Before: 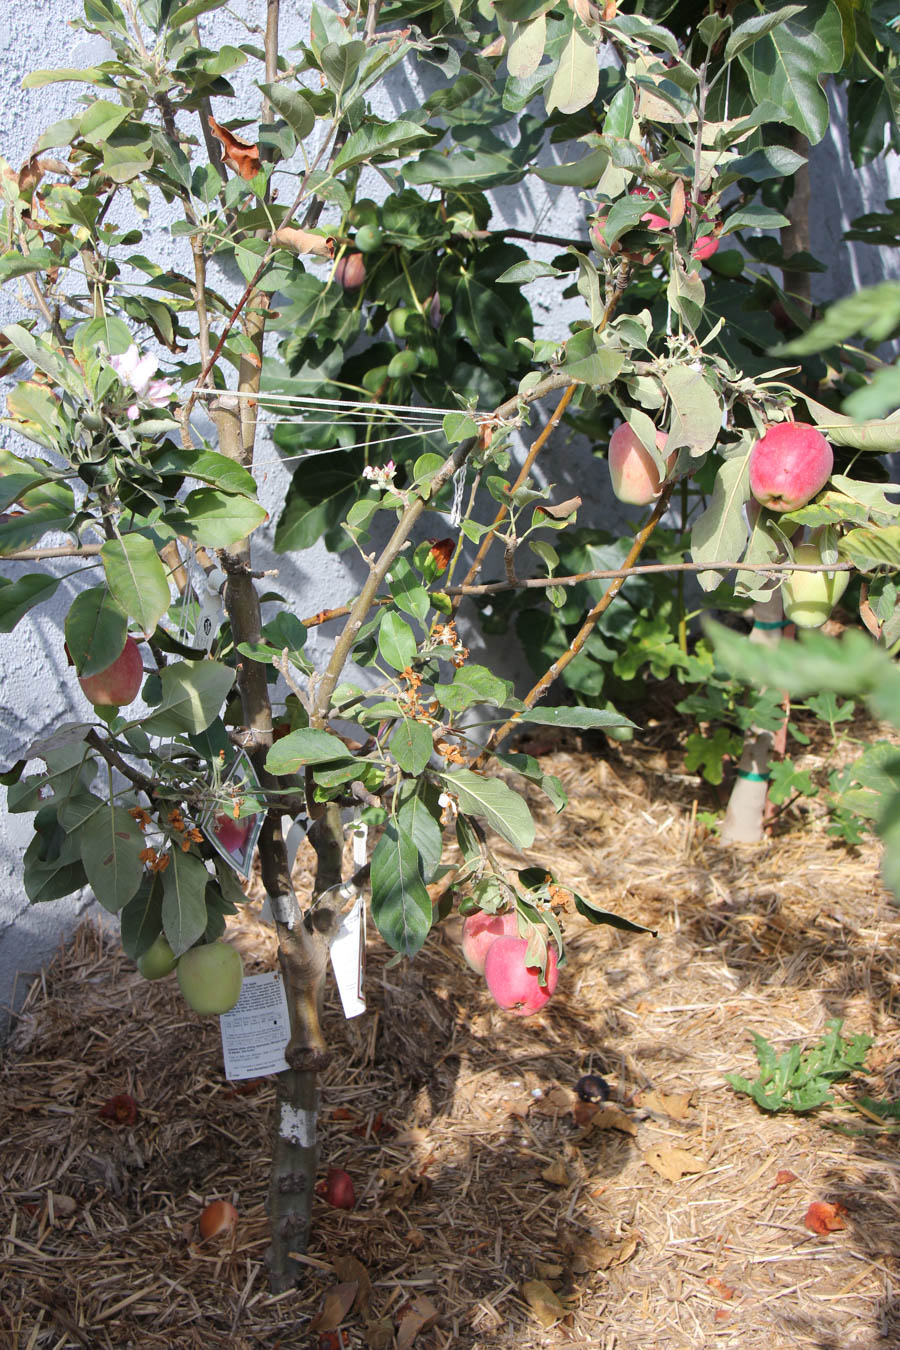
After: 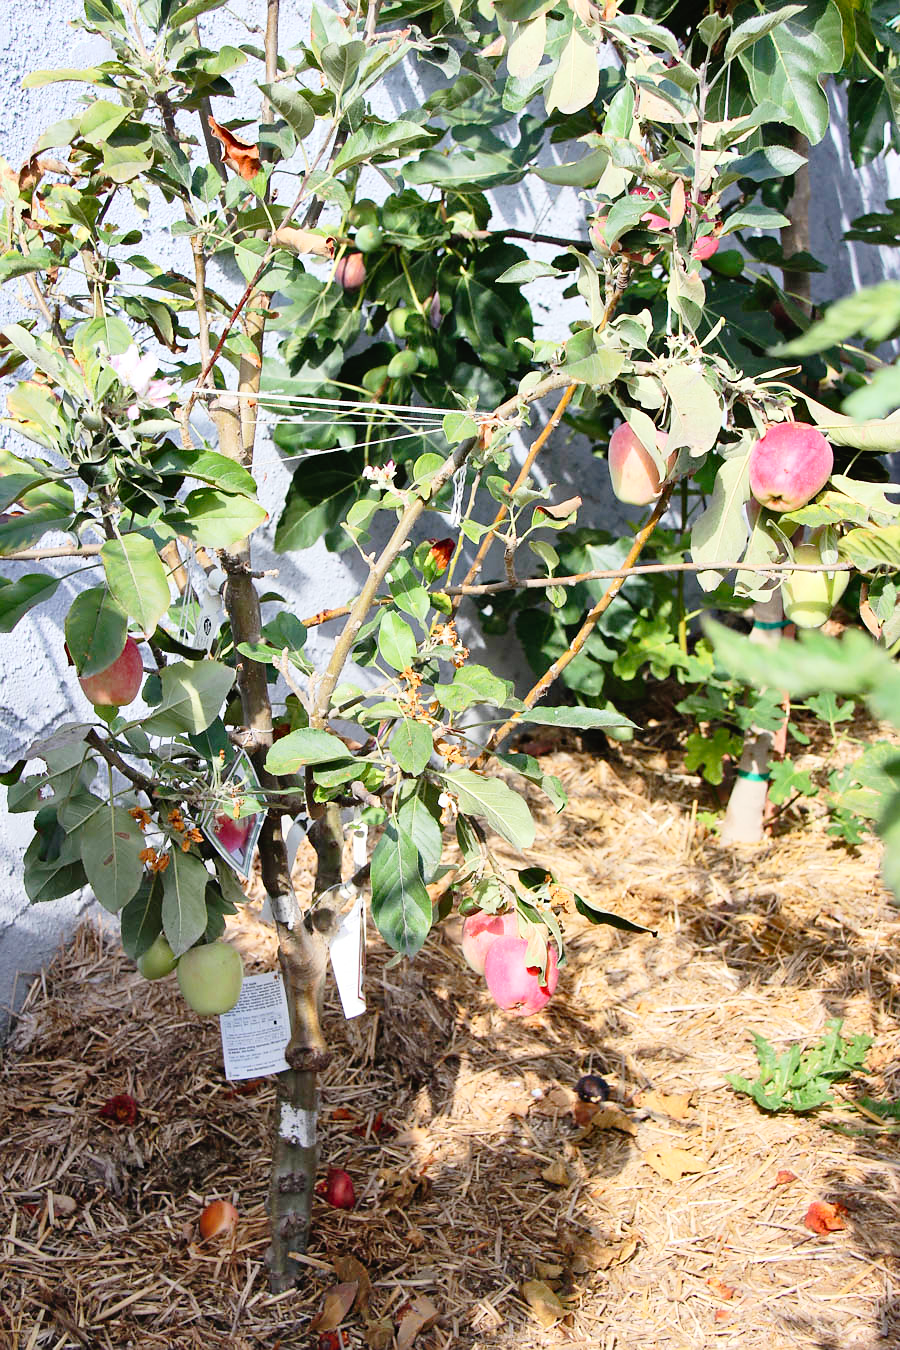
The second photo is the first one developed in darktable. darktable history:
tone curve: curves: ch0 [(0, 0) (0.003, 0.003) (0.011, 0.006) (0.025, 0.015) (0.044, 0.025) (0.069, 0.034) (0.1, 0.052) (0.136, 0.092) (0.177, 0.157) (0.224, 0.228) (0.277, 0.305) (0.335, 0.392) (0.399, 0.466) (0.468, 0.543) (0.543, 0.612) (0.623, 0.692) (0.709, 0.78) (0.801, 0.865) (0.898, 0.935) (1, 1)], preserve colors none
contrast brightness saturation: contrast 0.2, brightness 0.16, saturation 0.22
sharpen: radius 1, threshold 1
shadows and highlights: shadows 52.42, soften with gaussian
